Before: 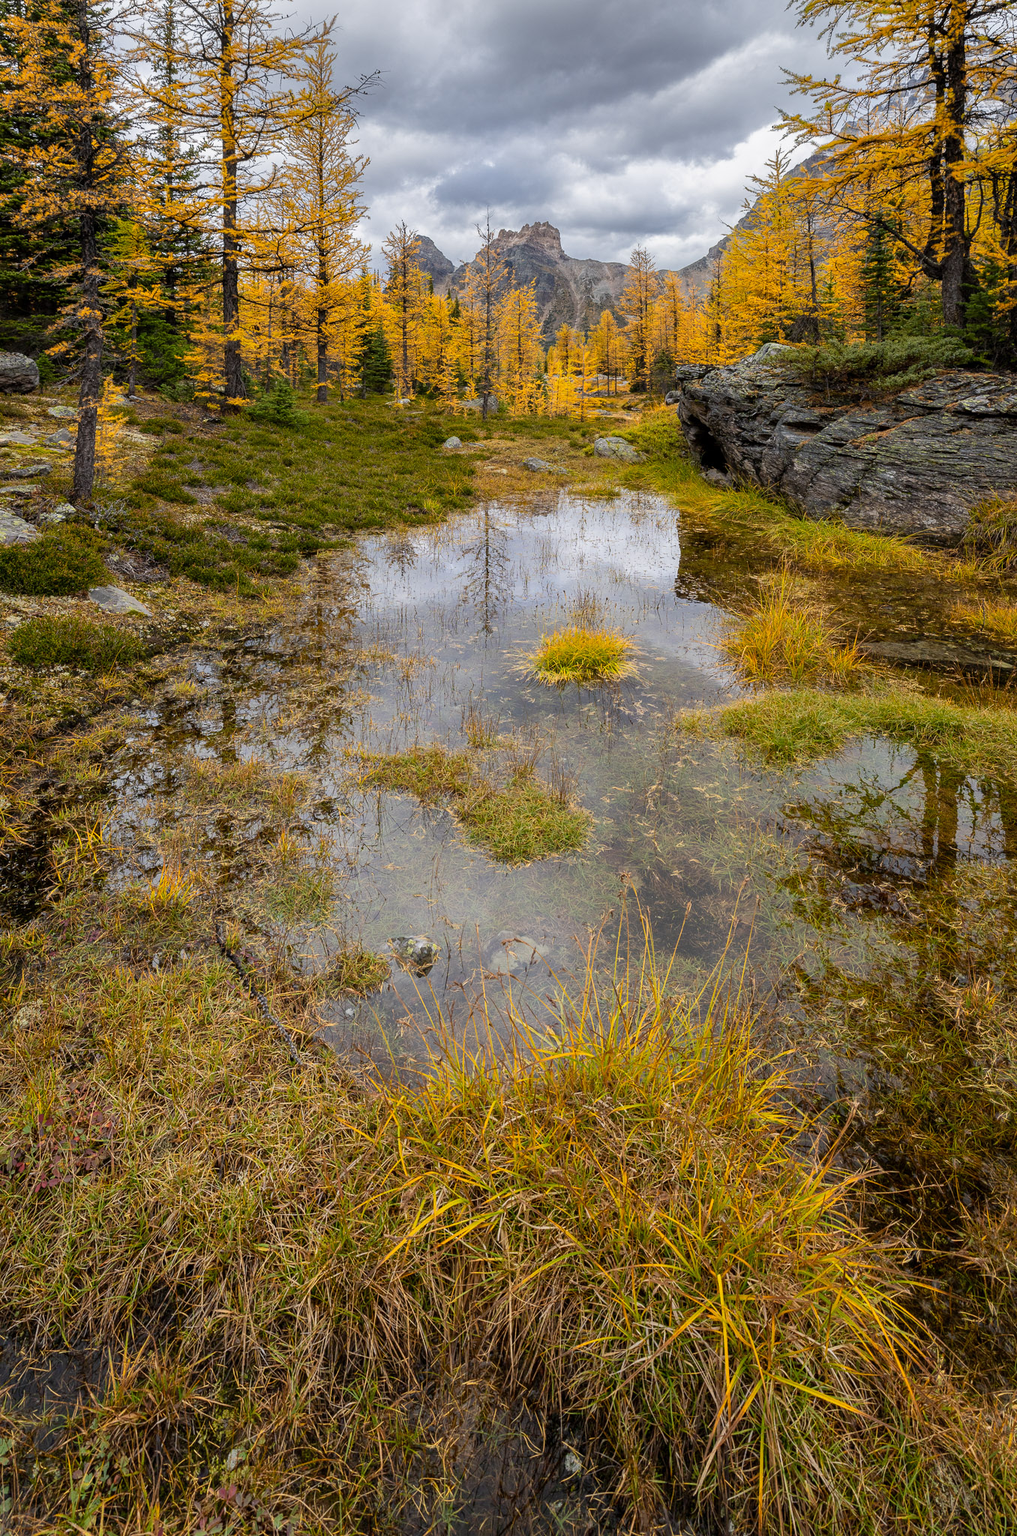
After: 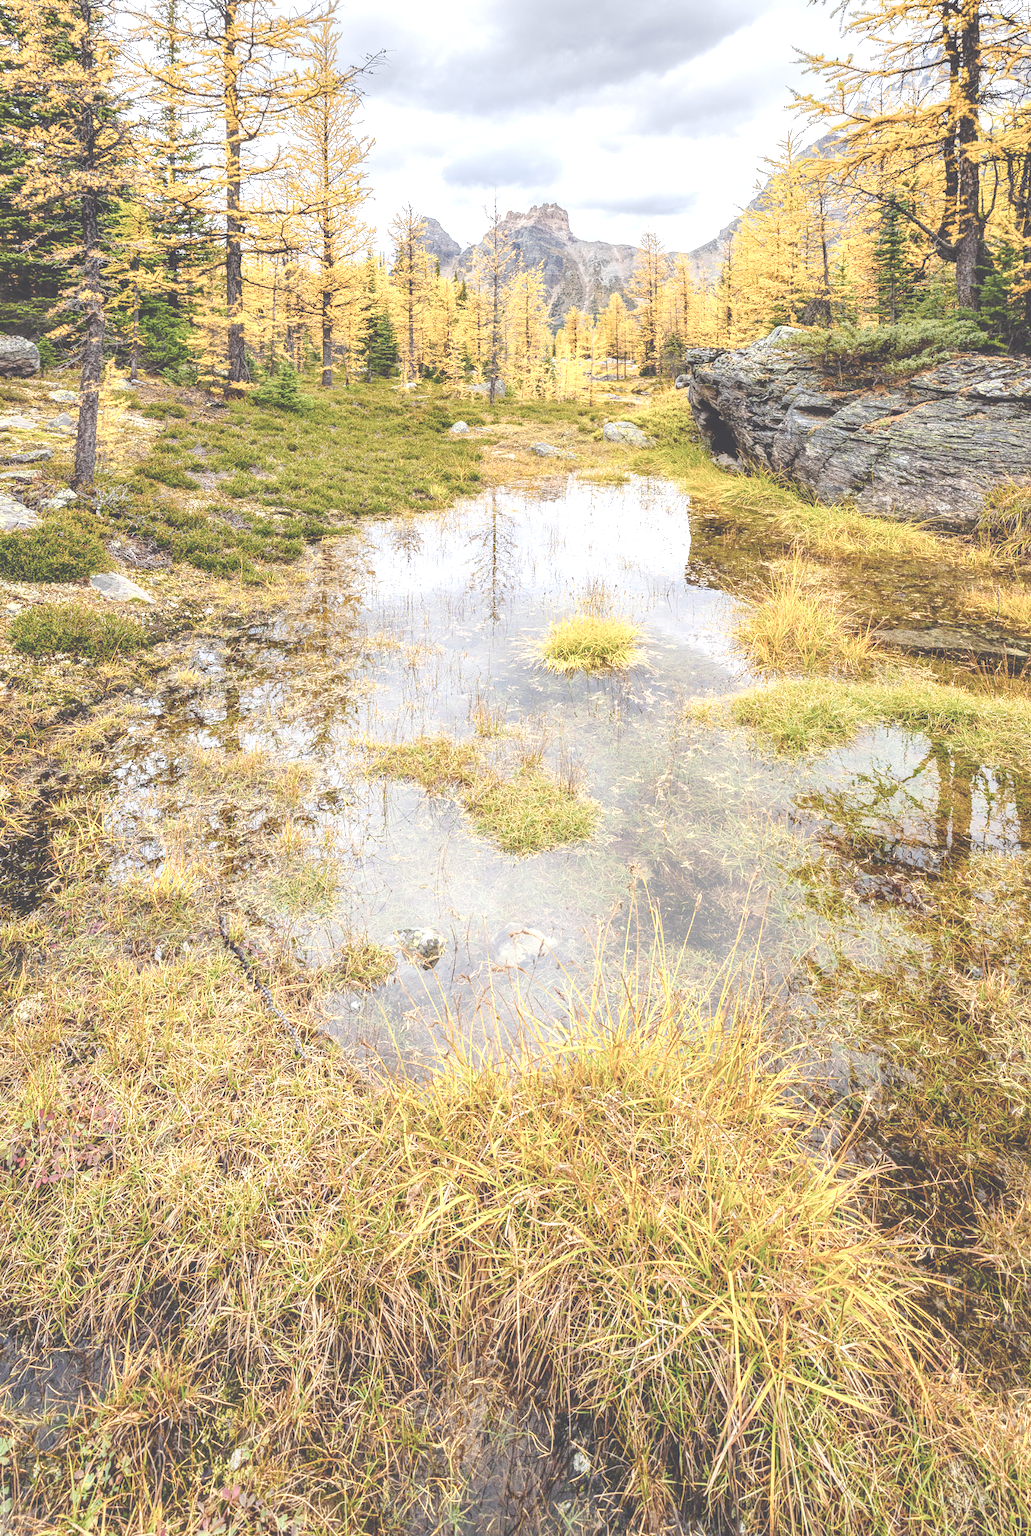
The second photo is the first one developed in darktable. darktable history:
color balance rgb: shadows lift › chroma 3.25%, shadows lift › hue 278.49°, perceptual saturation grading › global saturation -27.339%, global vibrance 50.605%
tone curve: curves: ch0 [(0, 0) (0.239, 0.248) (0.508, 0.606) (0.826, 0.855) (1, 0.945)]; ch1 [(0, 0) (0.401, 0.42) (0.442, 0.47) (0.492, 0.498) (0.511, 0.516) (0.555, 0.586) (0.681, 0.739) (1, 1)]; ch2 [(0, 0) (0.411, 0.433) (0.5, 0.504) (0.545, 0.574) (1, 1)], preserve colors none
crop: top 1.449%, right 0.073%
exposure: black level correction -0.024, exposure 1.397 EV, compensate highlight preservation false
local contrast: on, module defaults
